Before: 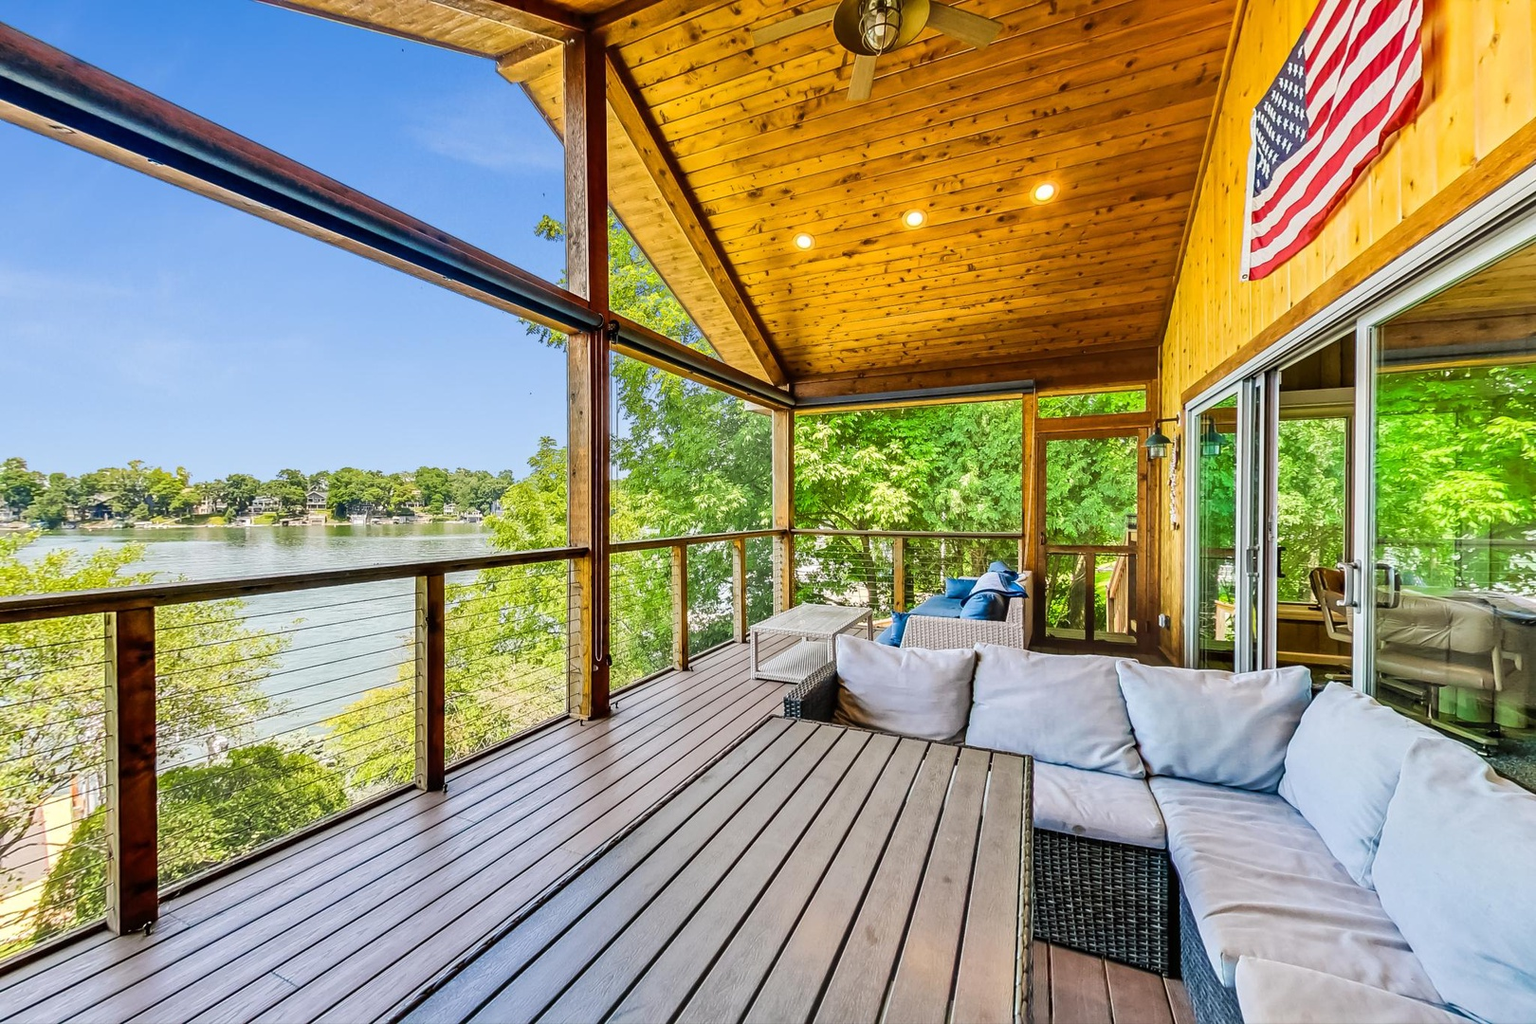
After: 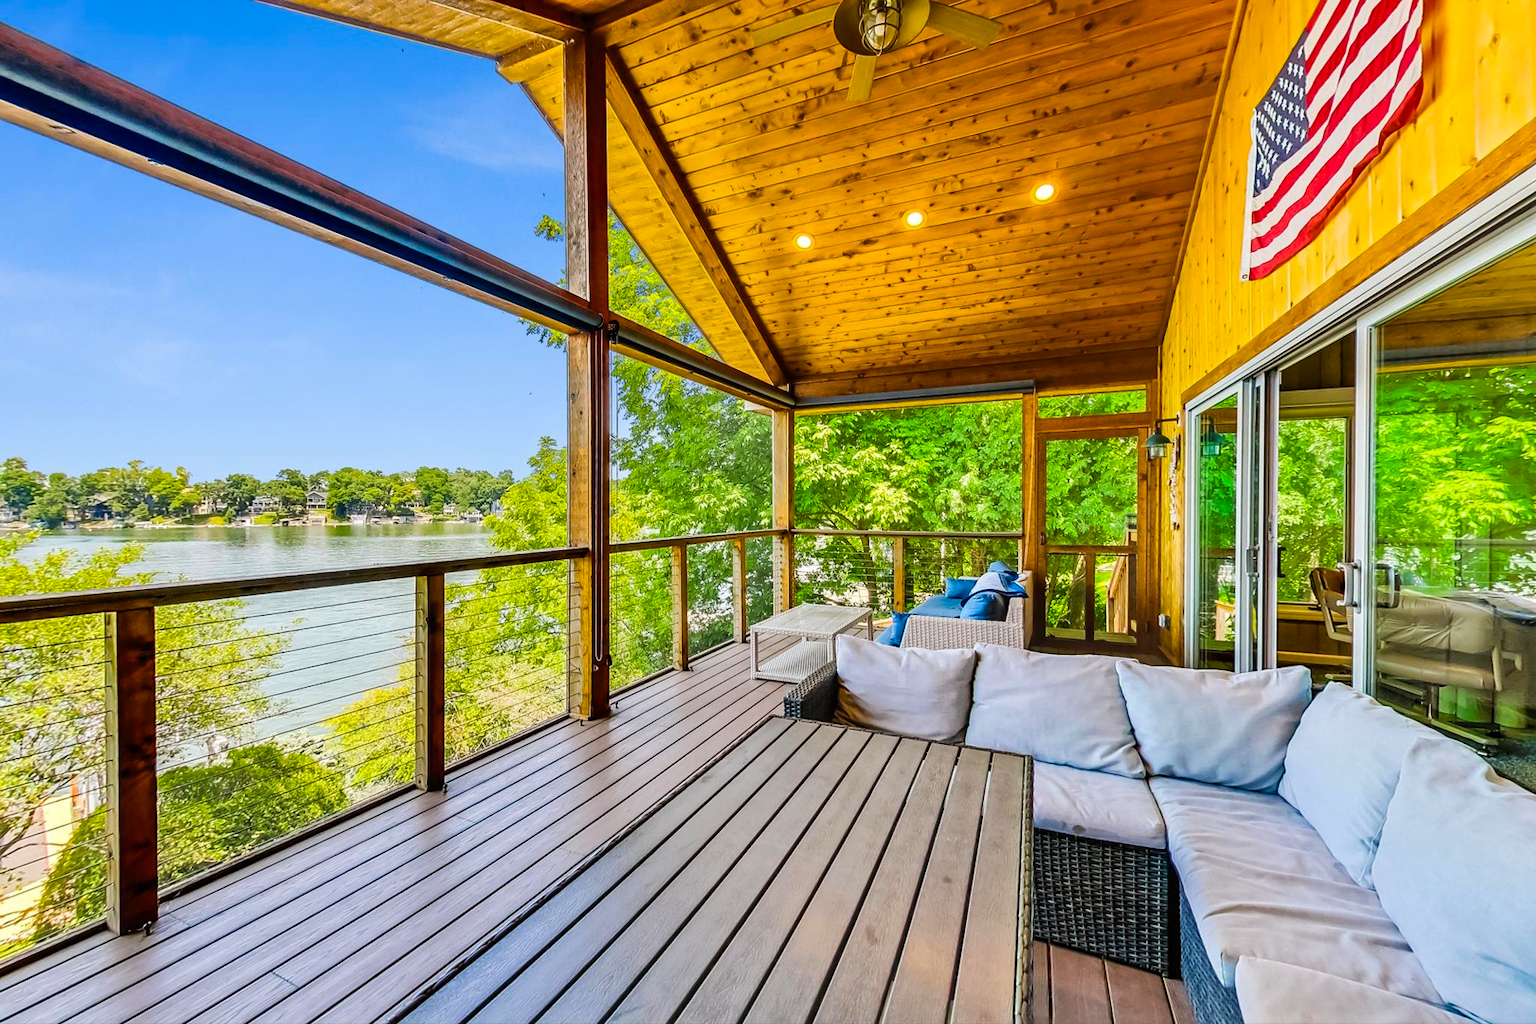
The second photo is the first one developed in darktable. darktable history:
color balance rgb: linear chroma grading › global chroma 8.898%, perceptual saturation grading › global saturation 16.776%
